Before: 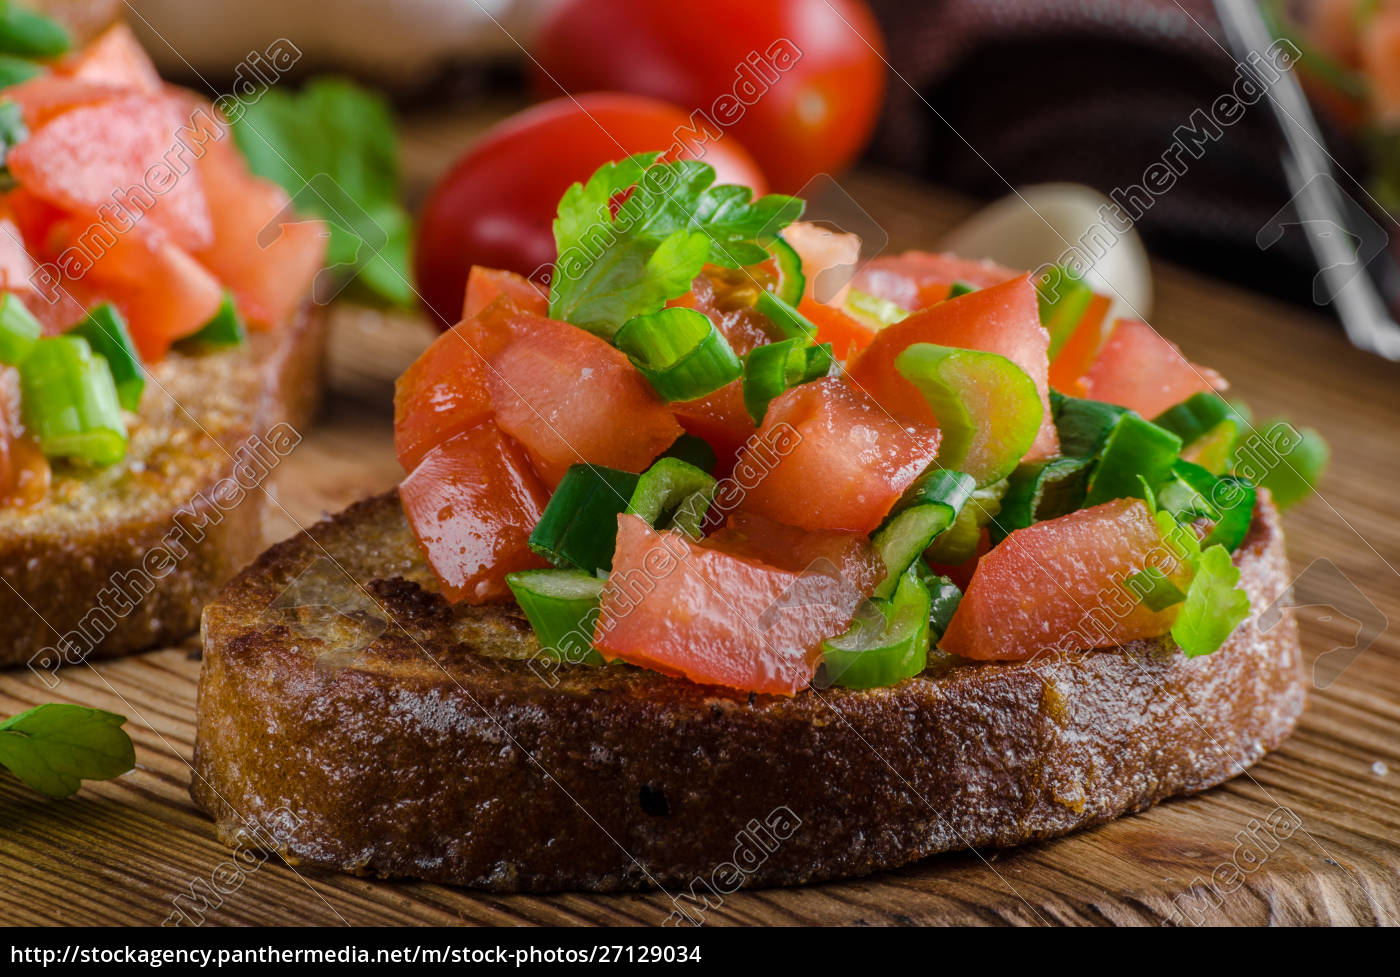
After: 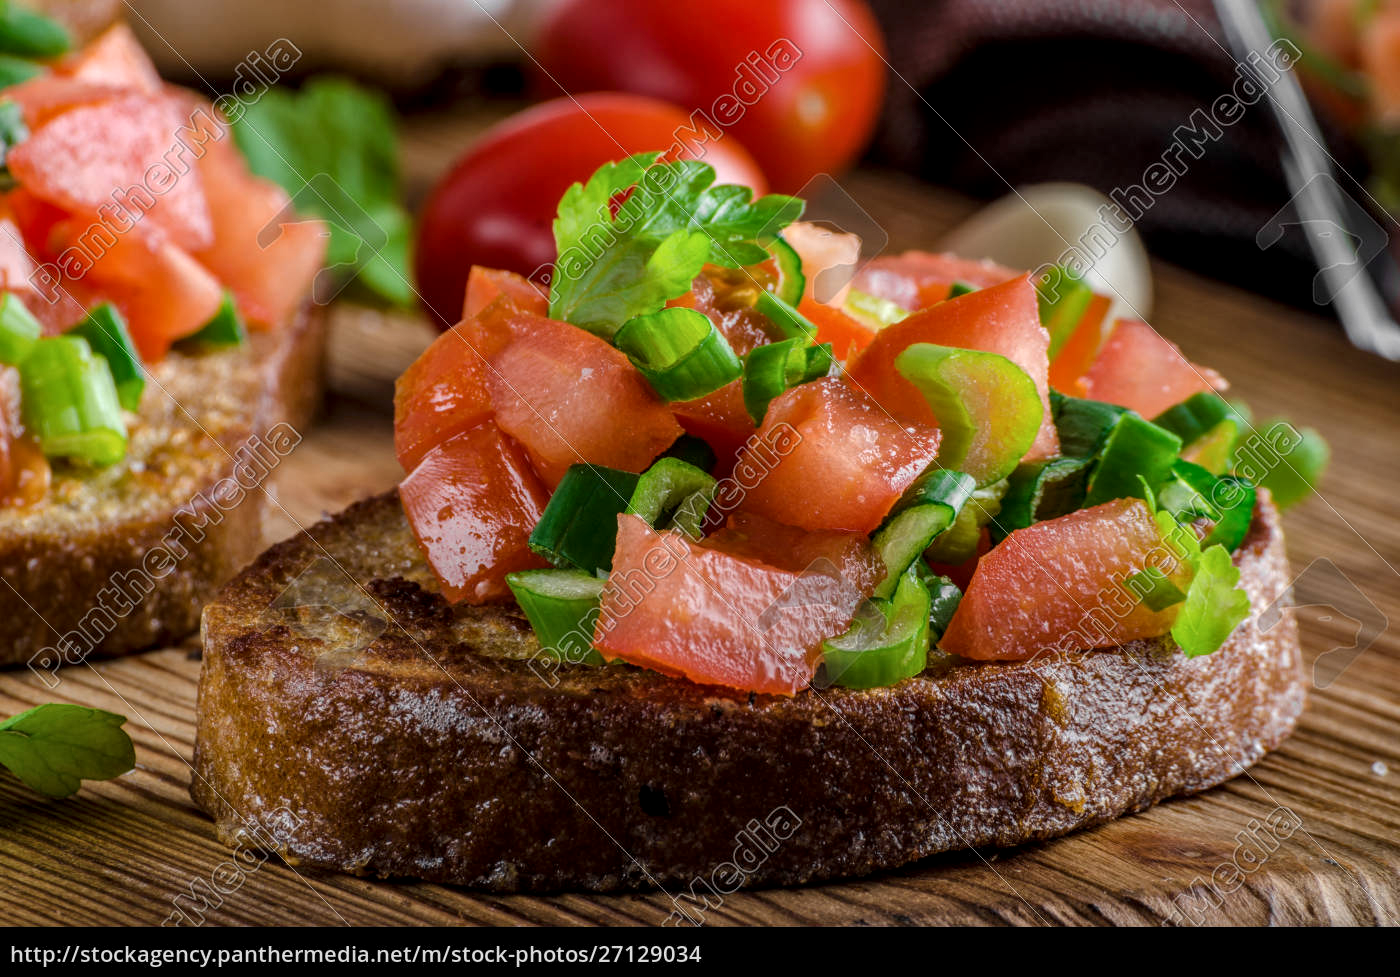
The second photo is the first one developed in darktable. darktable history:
local contrast: detail 130%
exposure: compensate highlight preservation false
